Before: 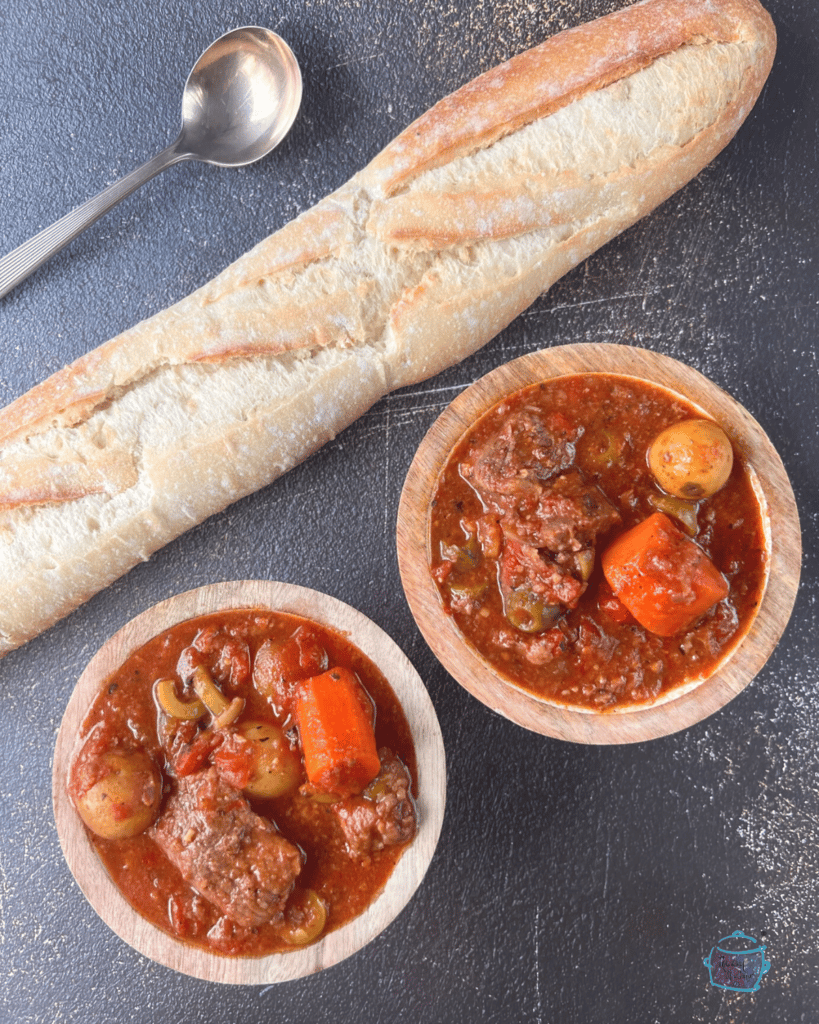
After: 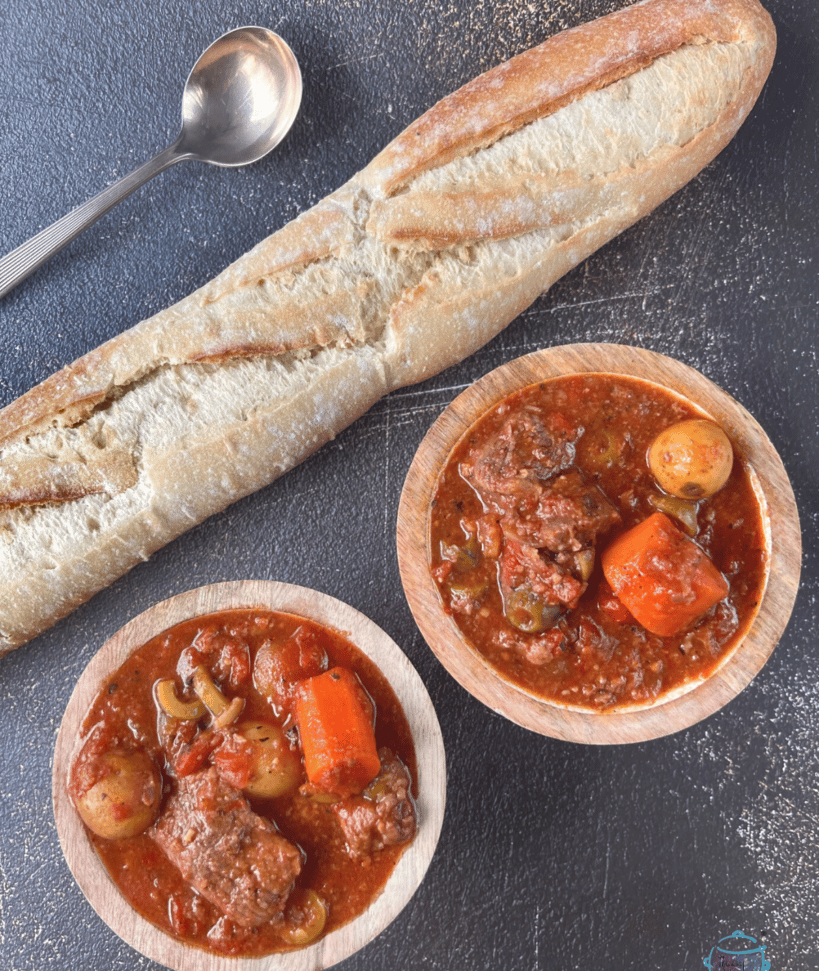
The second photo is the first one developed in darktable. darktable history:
shadows and highlights: shadows 20.96, highlights -82.93, soften with gaussian
contrast brightness saturation: saturation -0.049
crop and rotate: top 0.009%, bottom 5.159%
